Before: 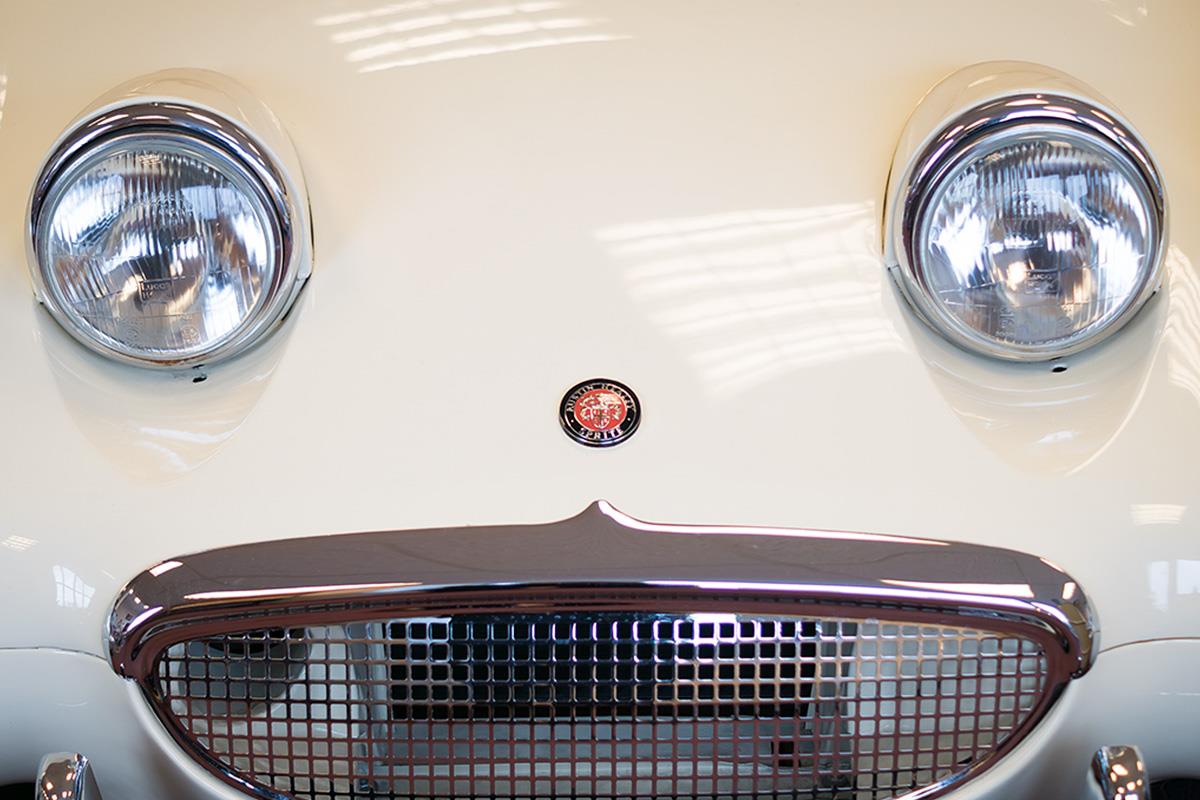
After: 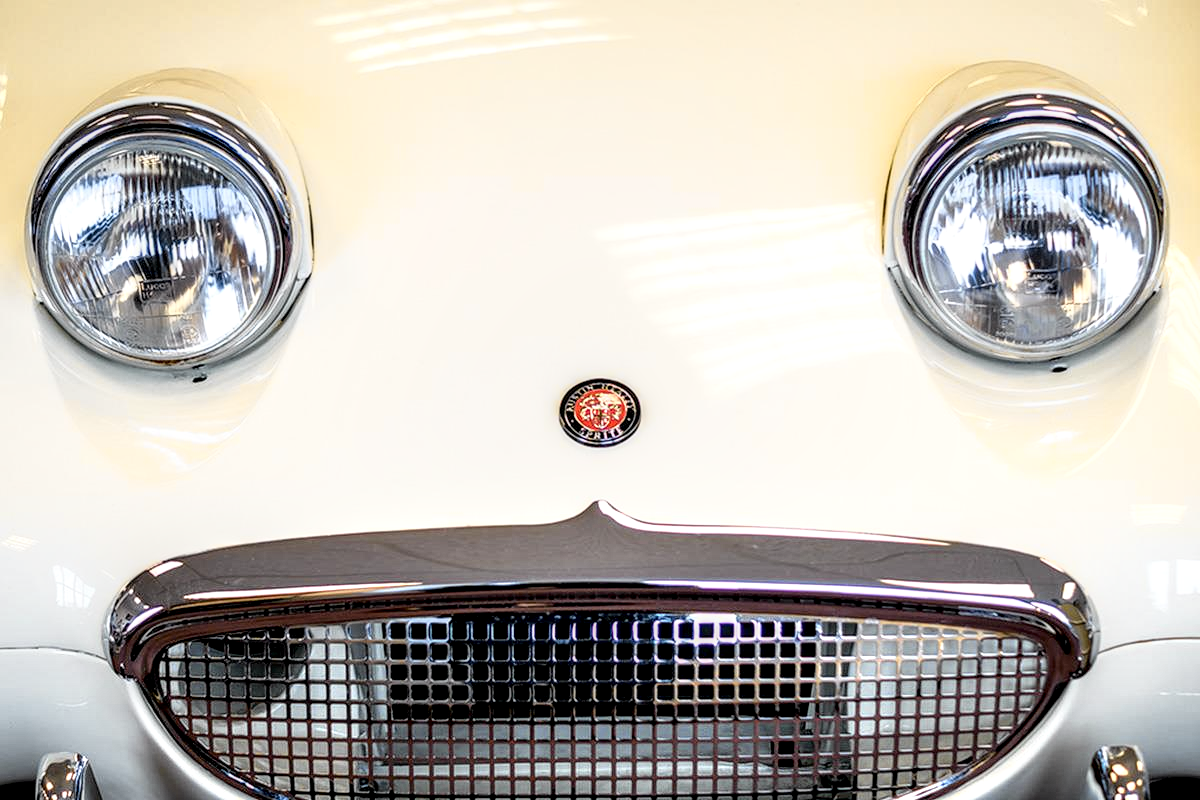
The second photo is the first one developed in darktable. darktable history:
exposure: exposure 0.2 EV, compensate highlight preservation false
local contrast: highlights 19%, detail 186%
tone curve: curves: ch0 [(0, 0.013) (0.129, 0.1) (0.327, 0.382) (0.489, 0.573) (0.66, 0.748) (0.858, 0.926) (1, 0.977)]; ch1 [(0, 0) (0.353, 0.344) (0.45, 0.46) (0.498, 0.498) (0.521, 0.512) (0.563, 0.559) (0.592, 0.578) (0.647, 0.657) (1, 1)]; ch2 [(0, 0) (0.333, 0.346) (0.375, 0.375) (0.424, 0.43) (0.476, 0.492) (0.502, 0.502) (0.524, 0.531) (0.579, 0.61) (0.612, 0.644) (0.66, 0.715) (1, 1)], color space Lab, independent channels, preserve colors none
